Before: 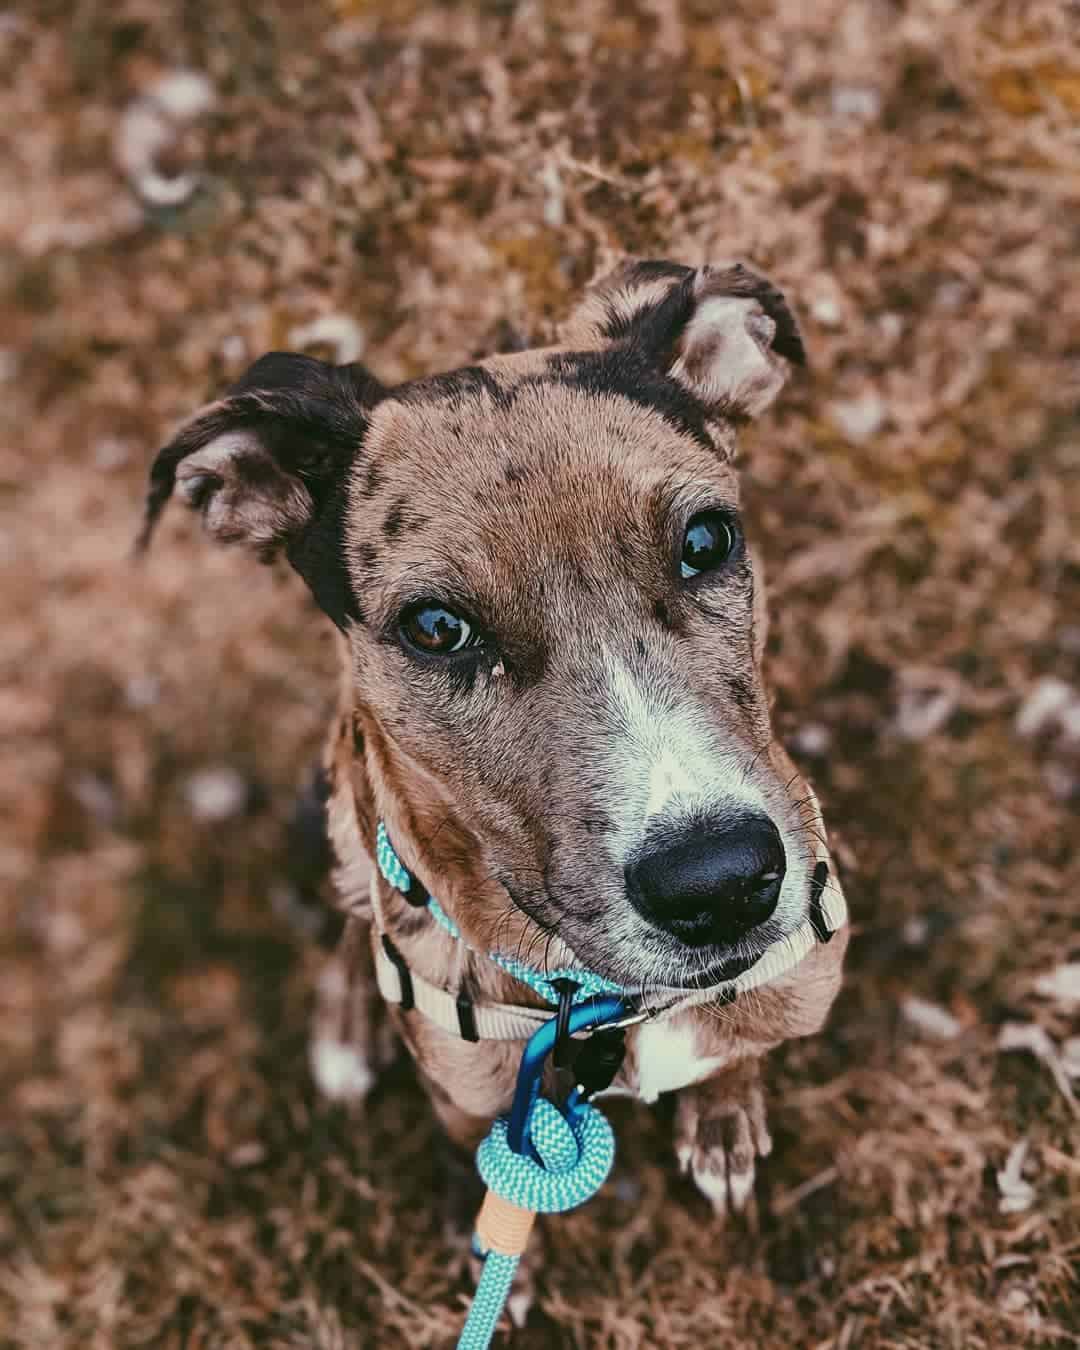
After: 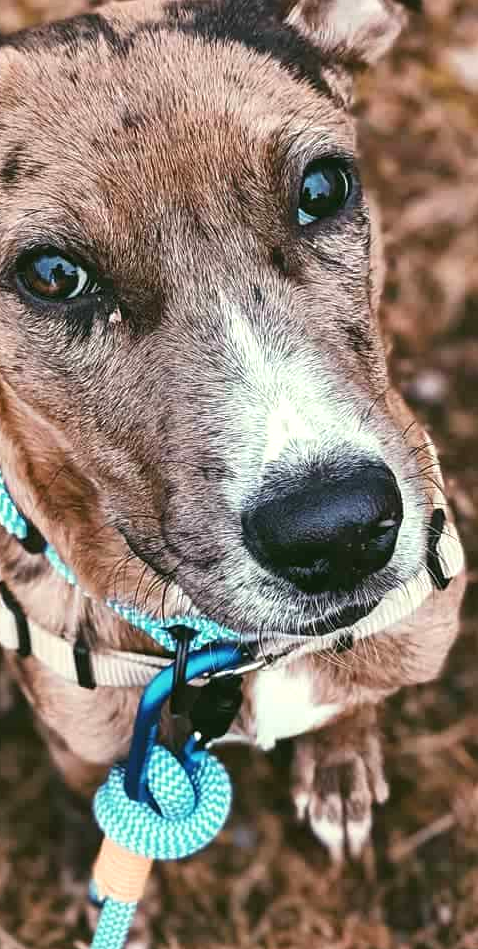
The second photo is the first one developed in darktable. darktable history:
exposure: exposure 0.56 EV, compensate highlight preservation false
crop: left 35.508%, top 26.181%, right 20.194%, bottom 3.459%
